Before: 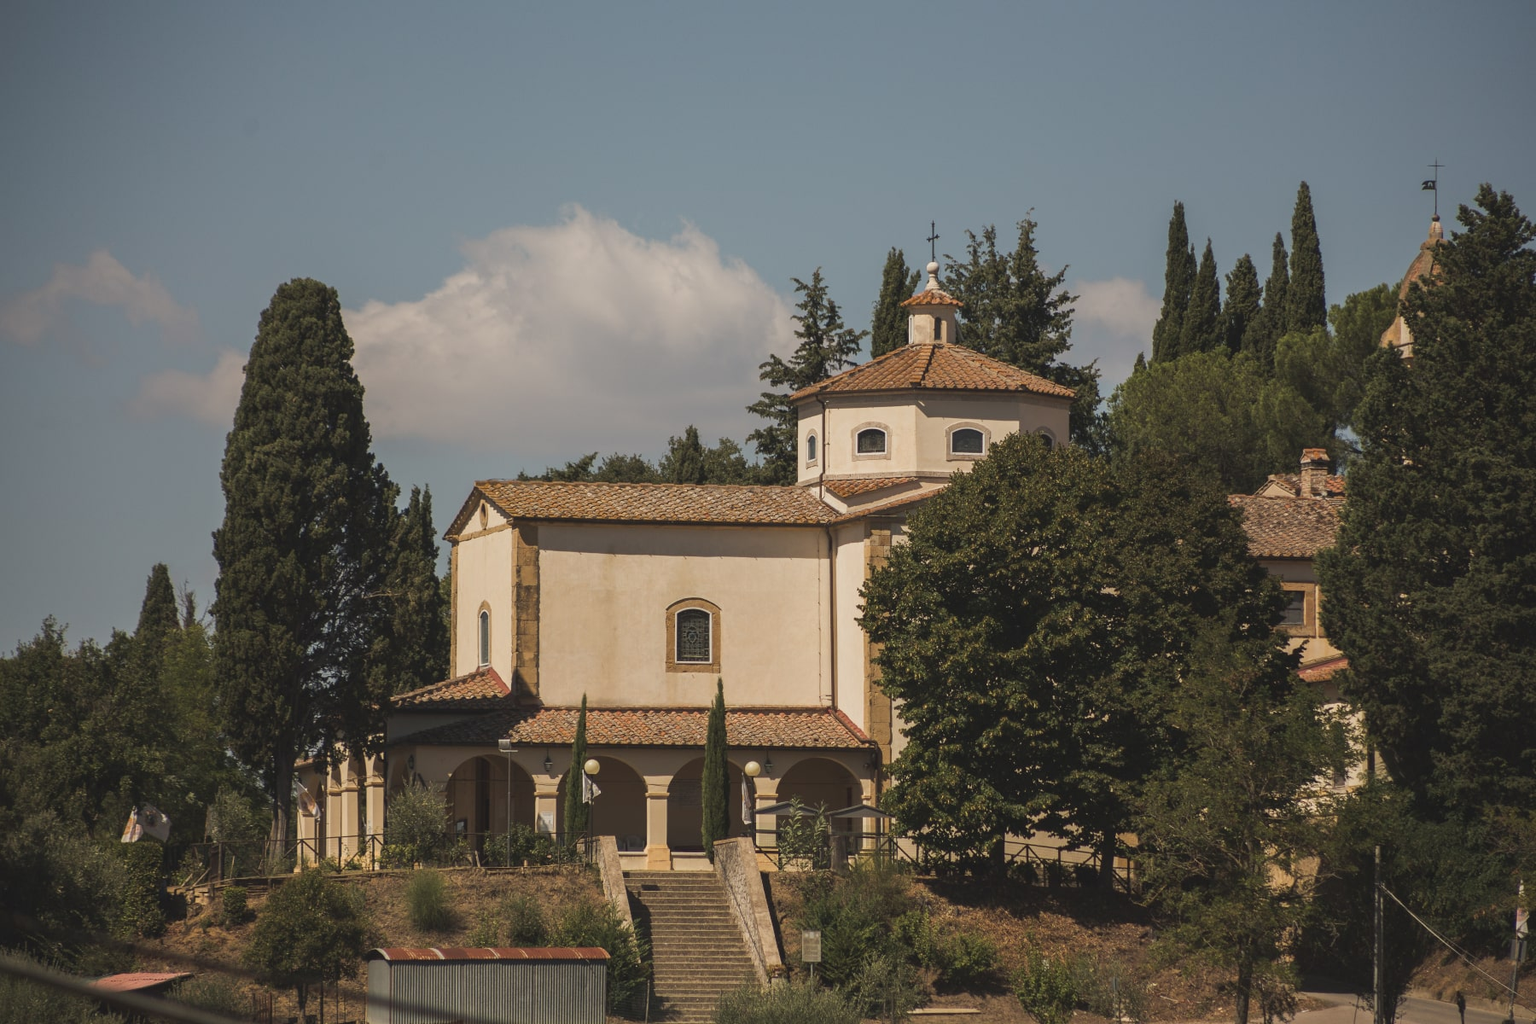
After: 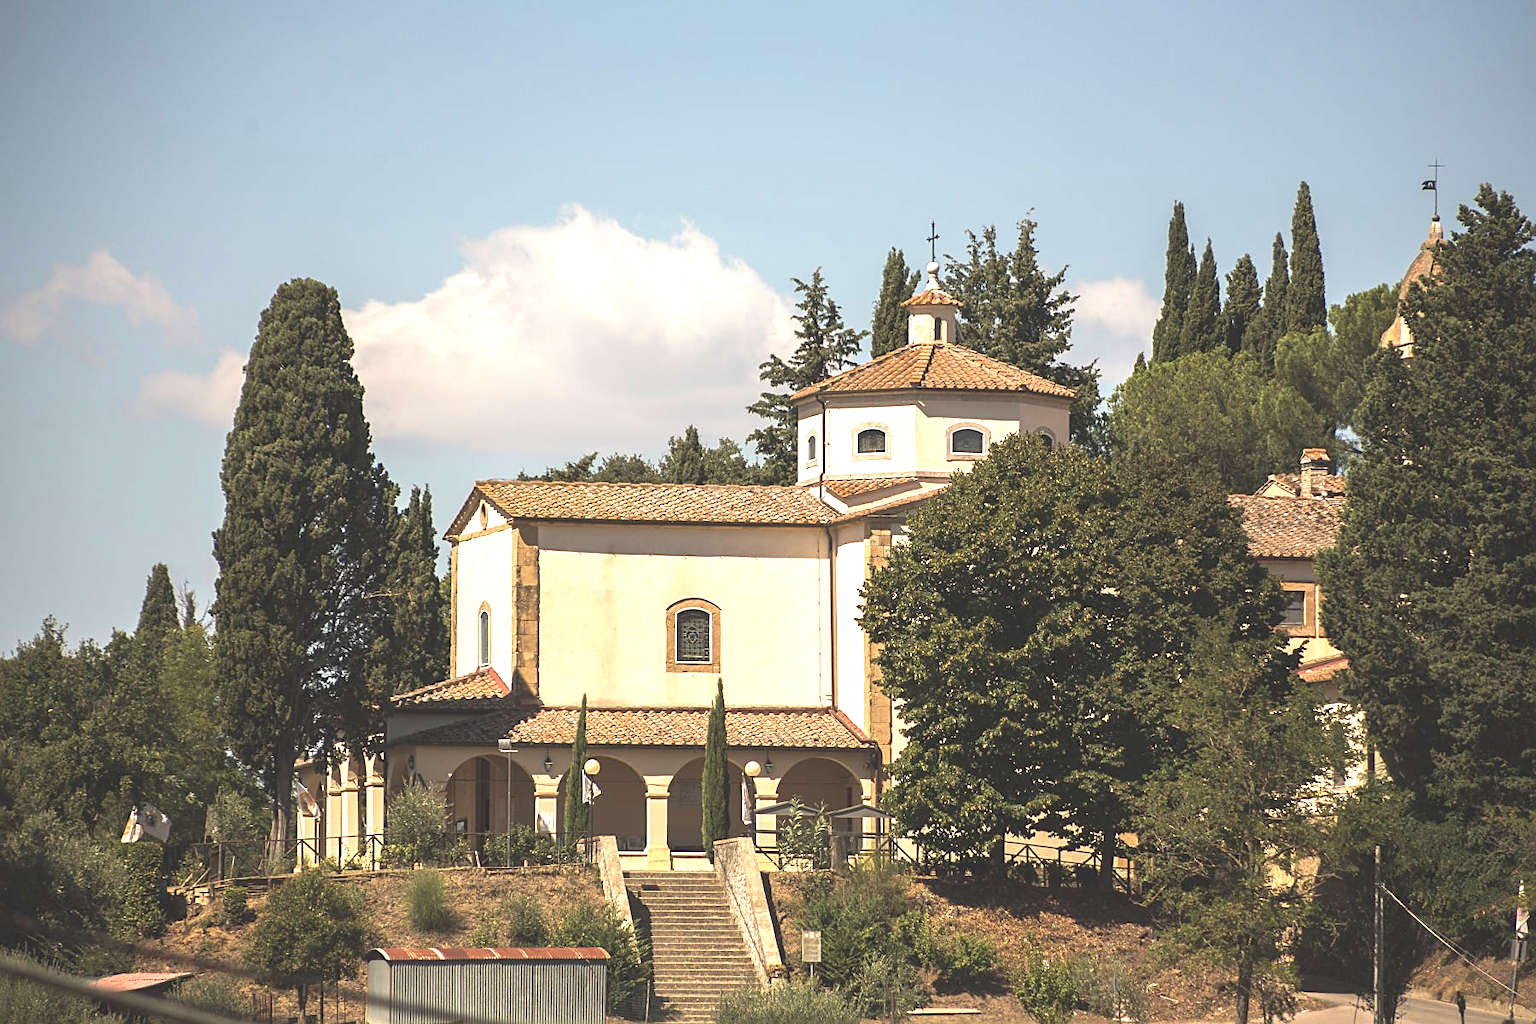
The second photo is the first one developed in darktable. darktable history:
exposure: black level correction 0, exposure 1.4 EV, compensate highlight preservation false
sharpen: on, module defaults
